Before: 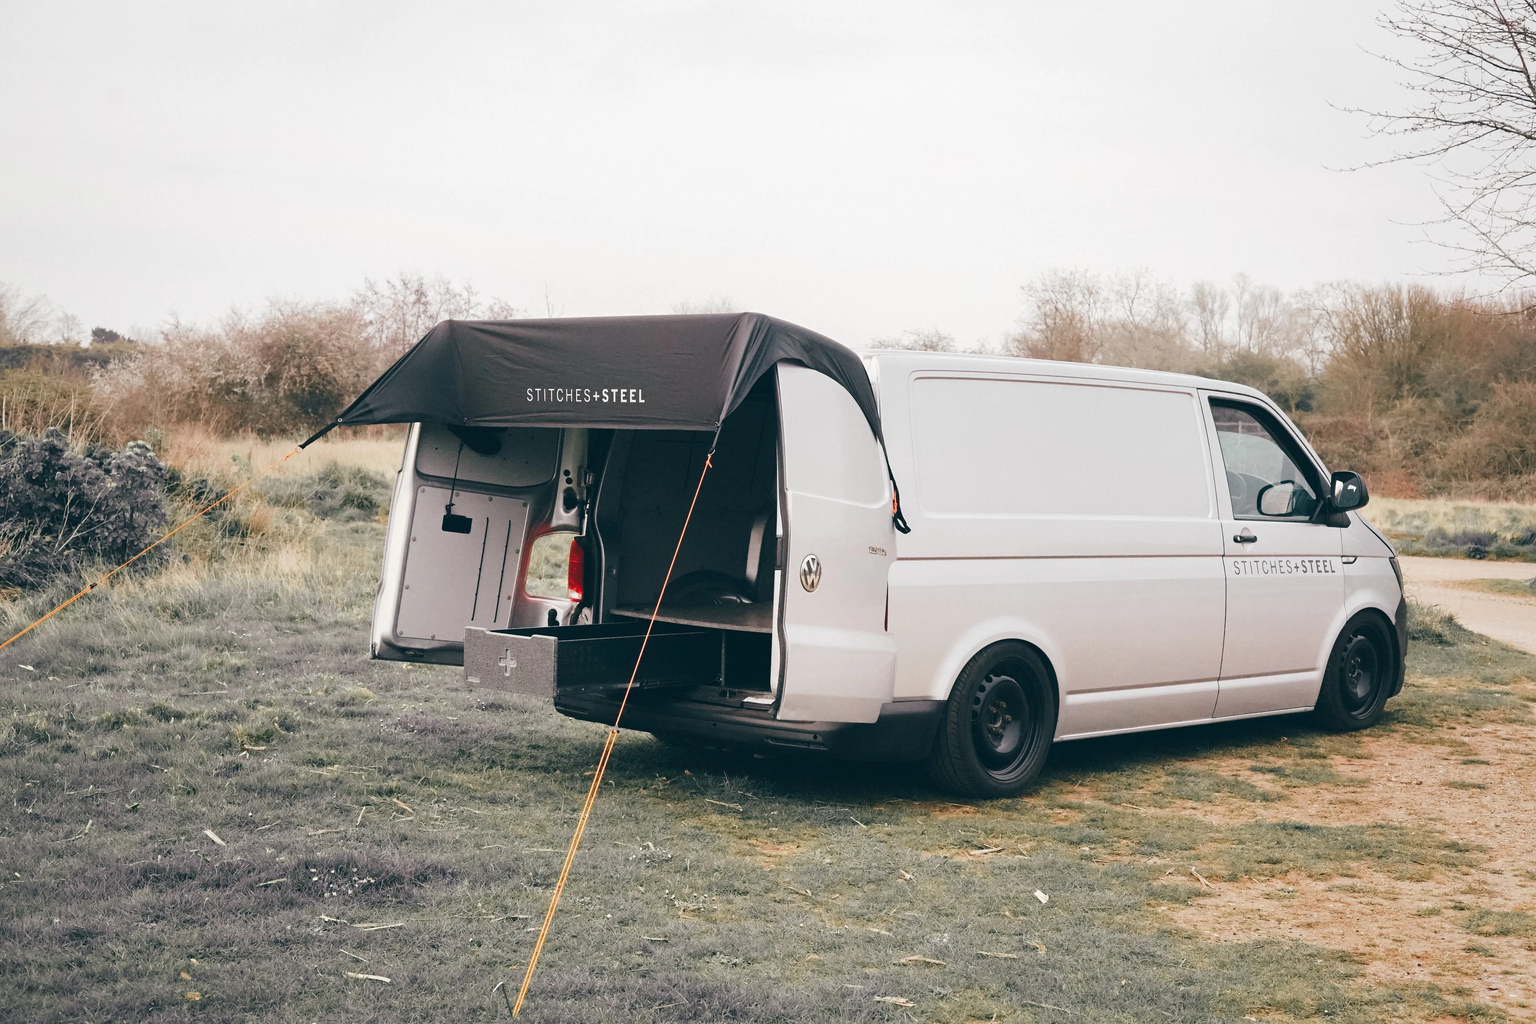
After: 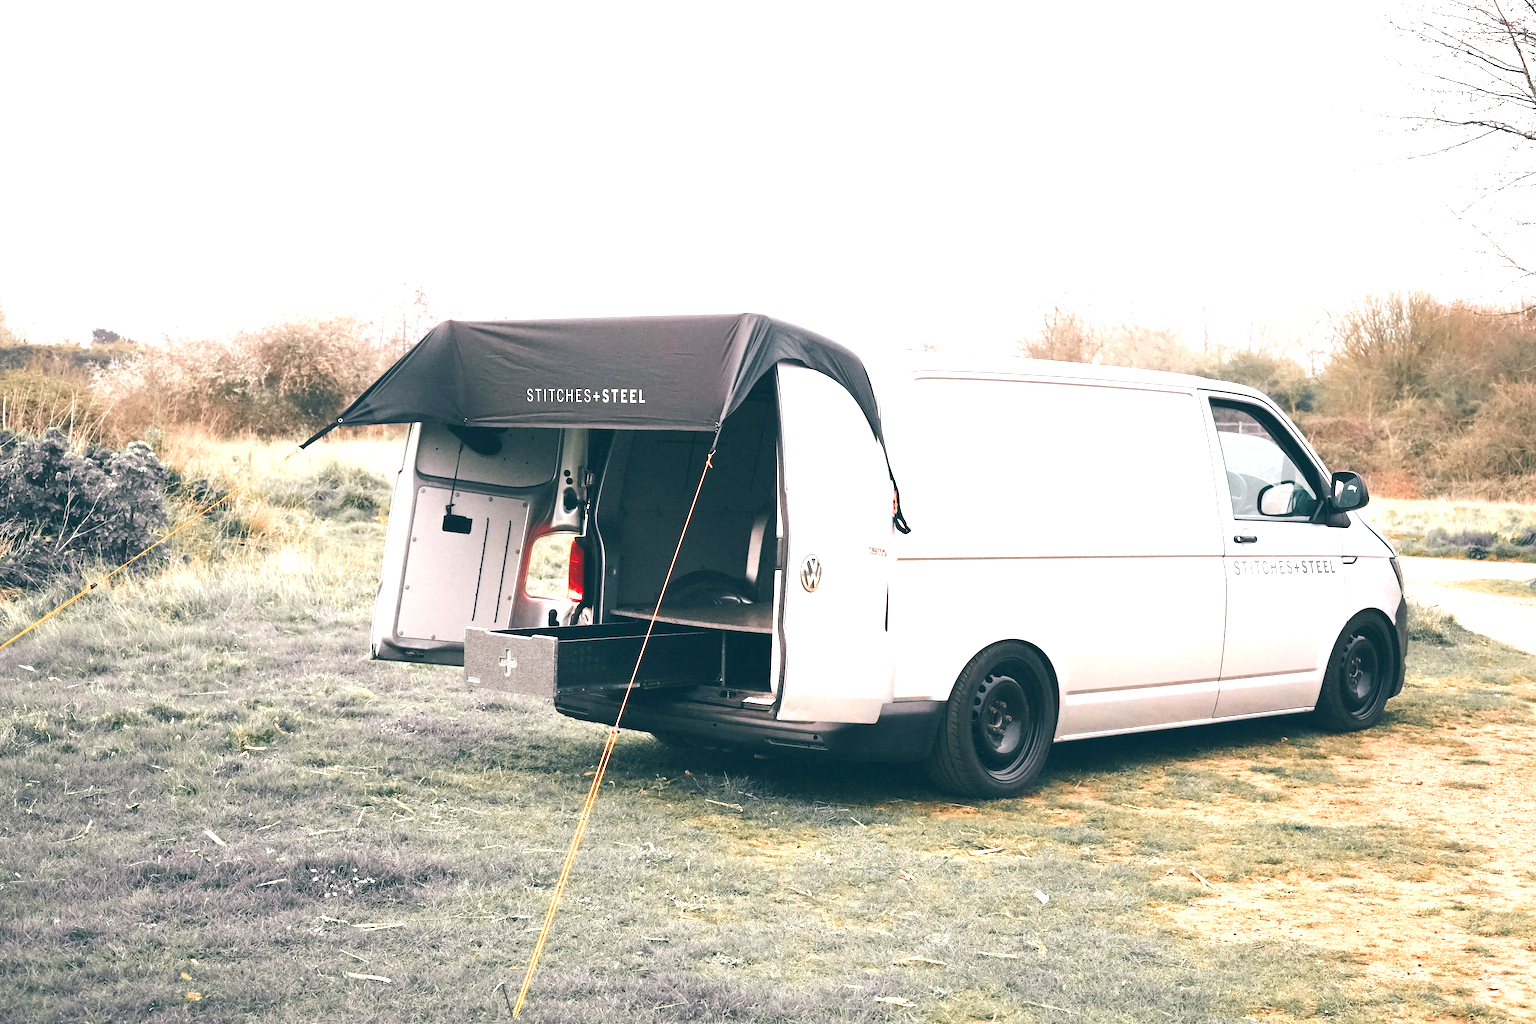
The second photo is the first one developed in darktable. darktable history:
exposure: black level correction 0, exposure 1.099 EV, compensate exposure bias true, compensate highlight preservation false
